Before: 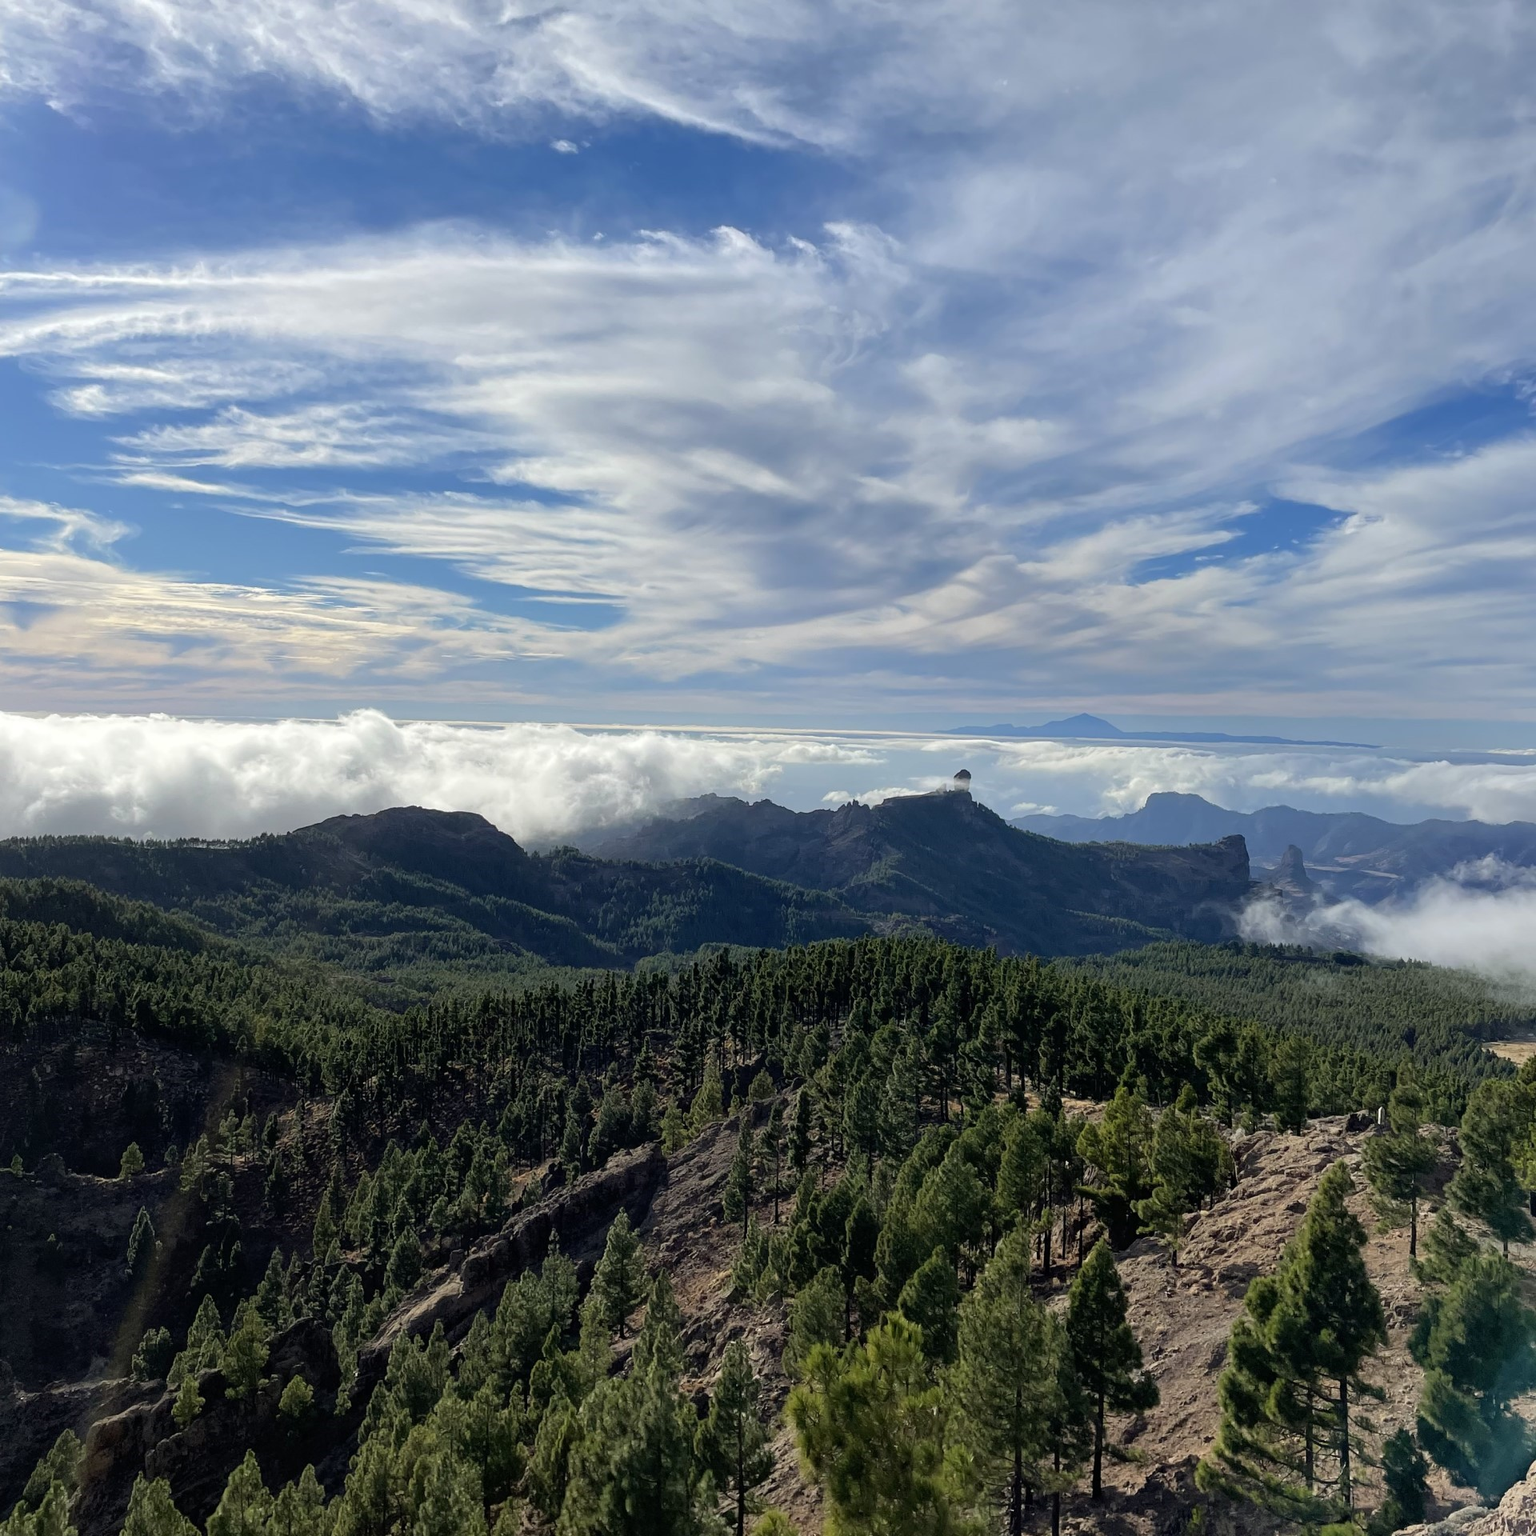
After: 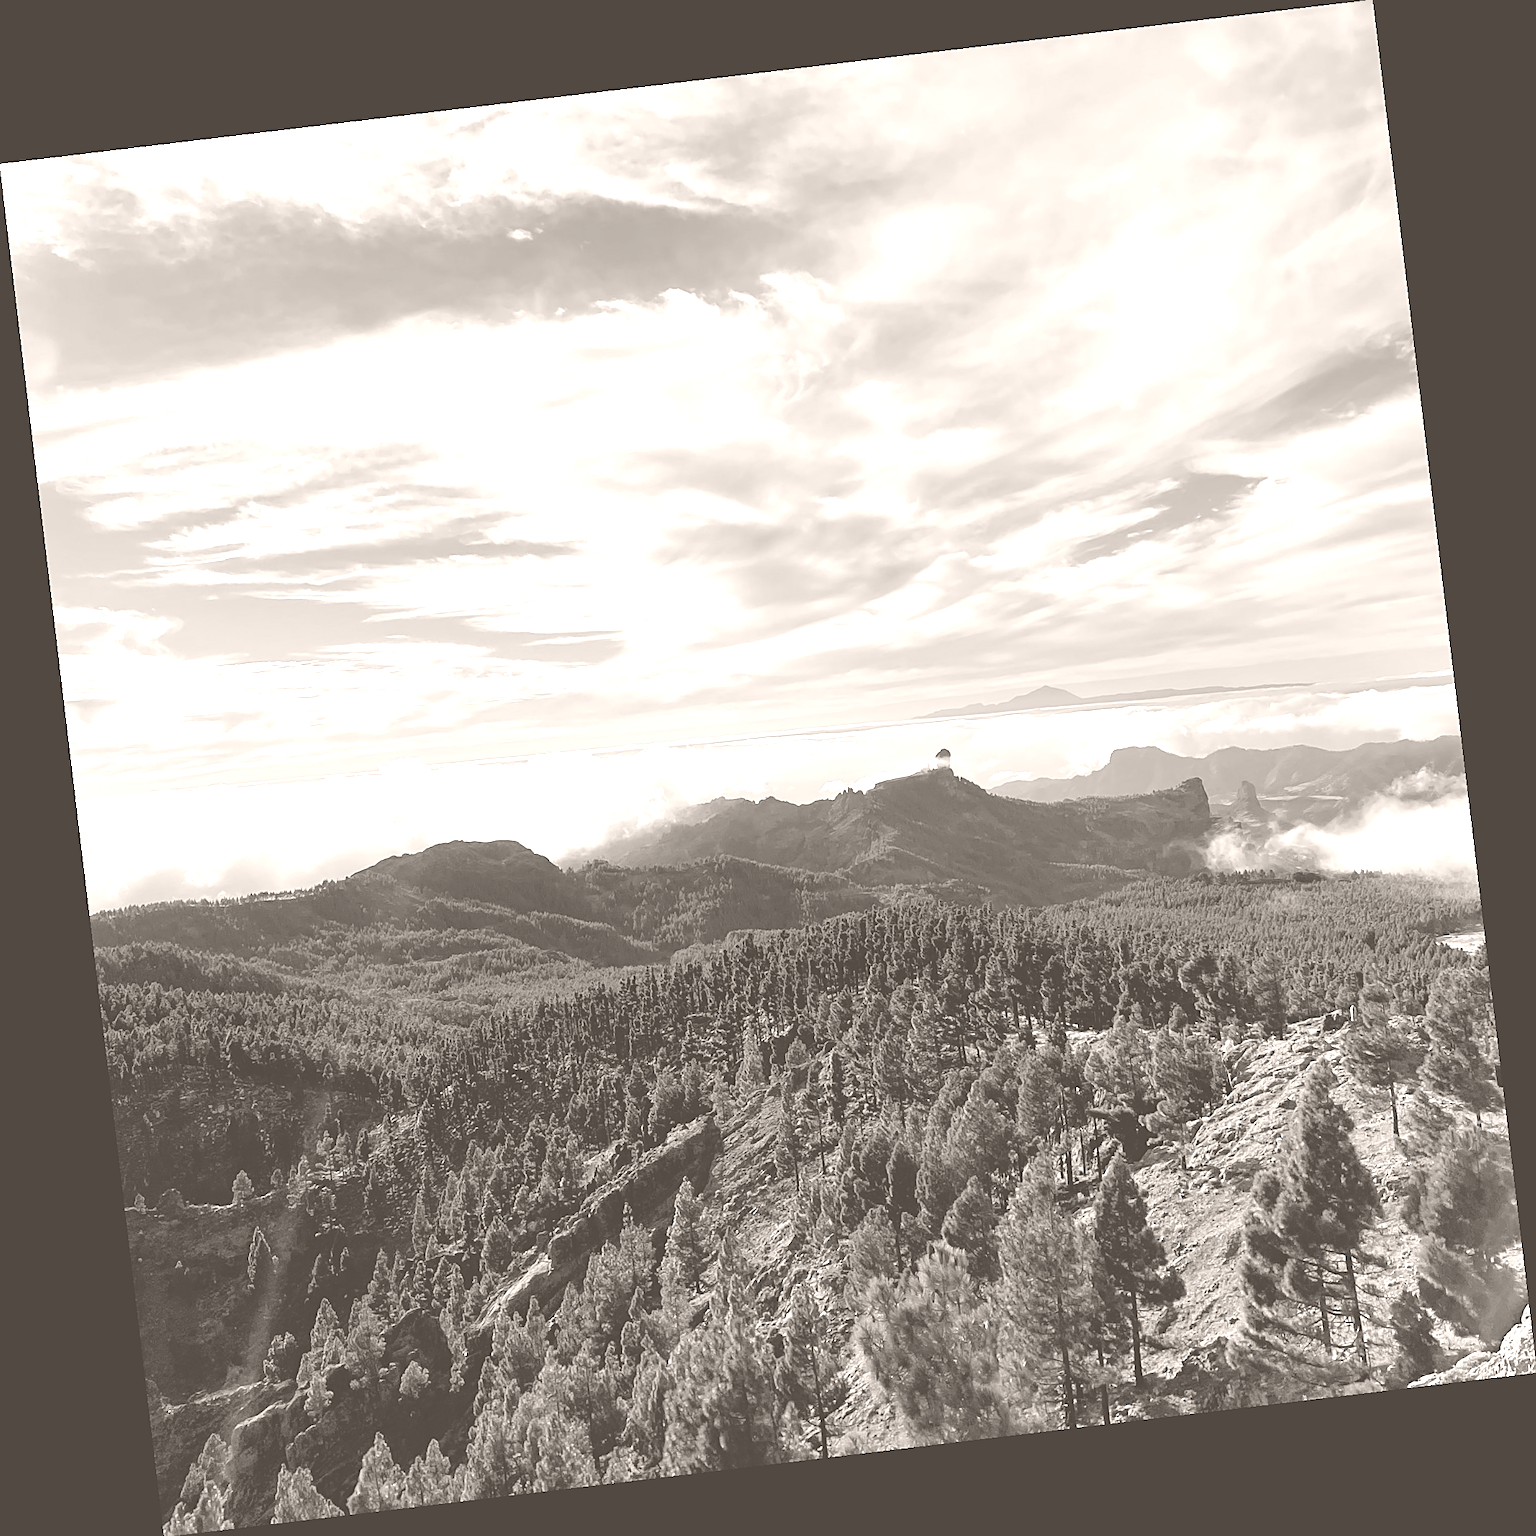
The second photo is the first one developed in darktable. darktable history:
sharpen: on, module defaults
rotate and perspective: rotation -6.83°, automatic cropping off
colorize: hue 34.49°, saturation 35.33%, source mix 100%, lightness 55%, version 1
